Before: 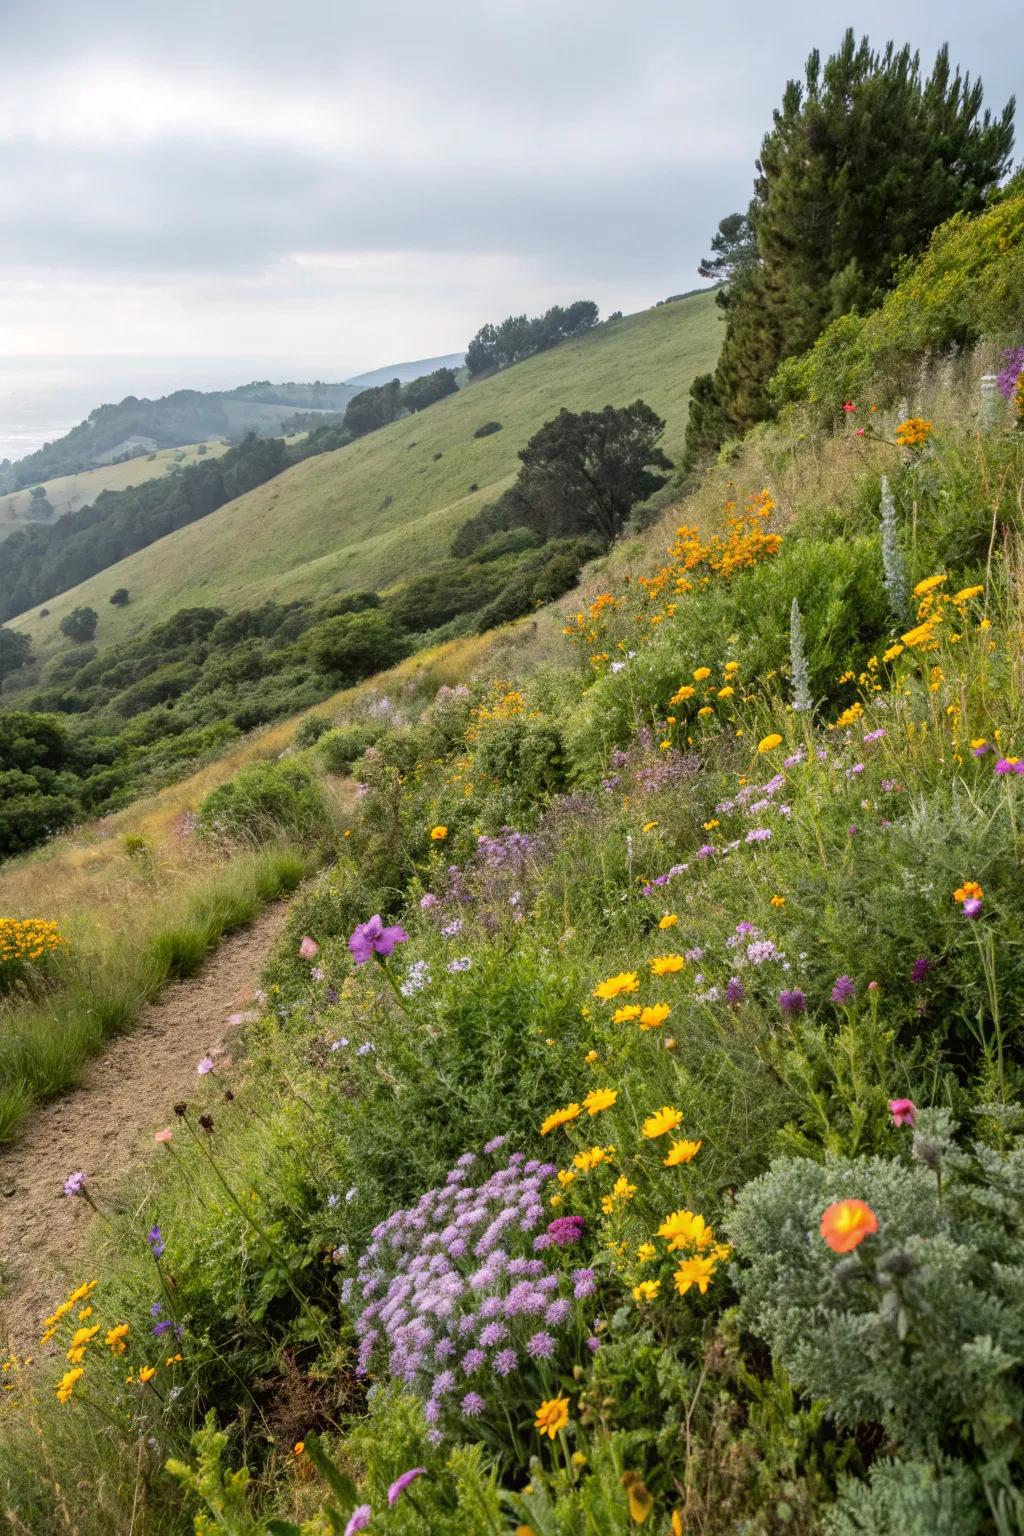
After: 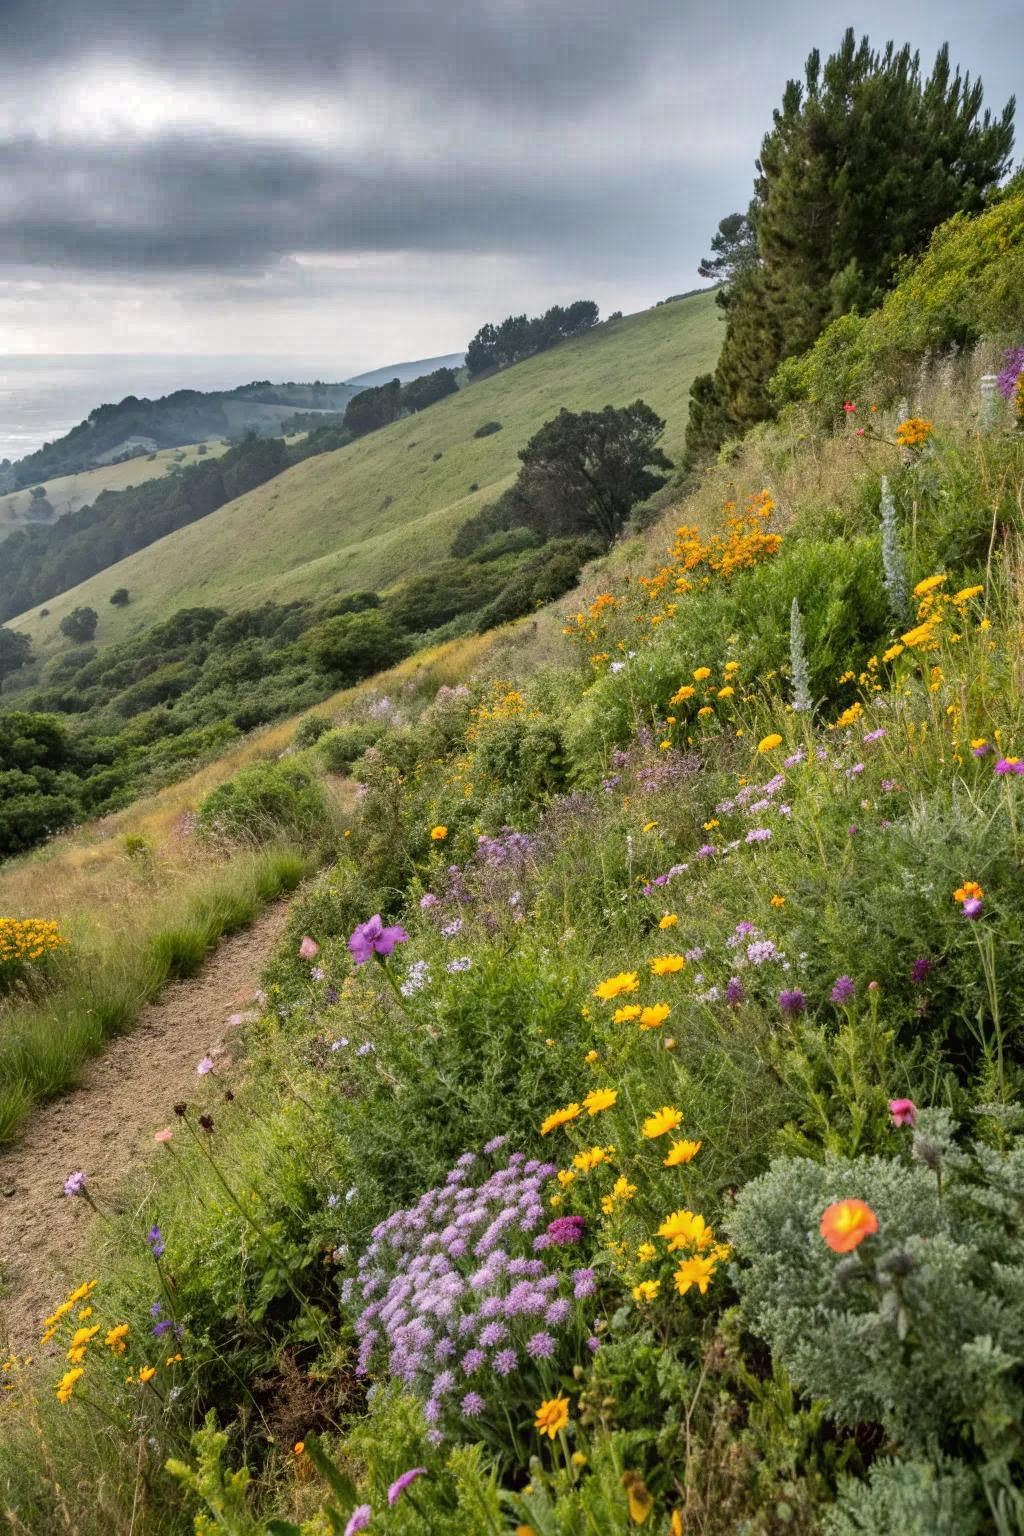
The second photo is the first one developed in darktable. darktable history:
shadows and highlights: shadows 24.74, highlights -79.59, soften with gaussian
